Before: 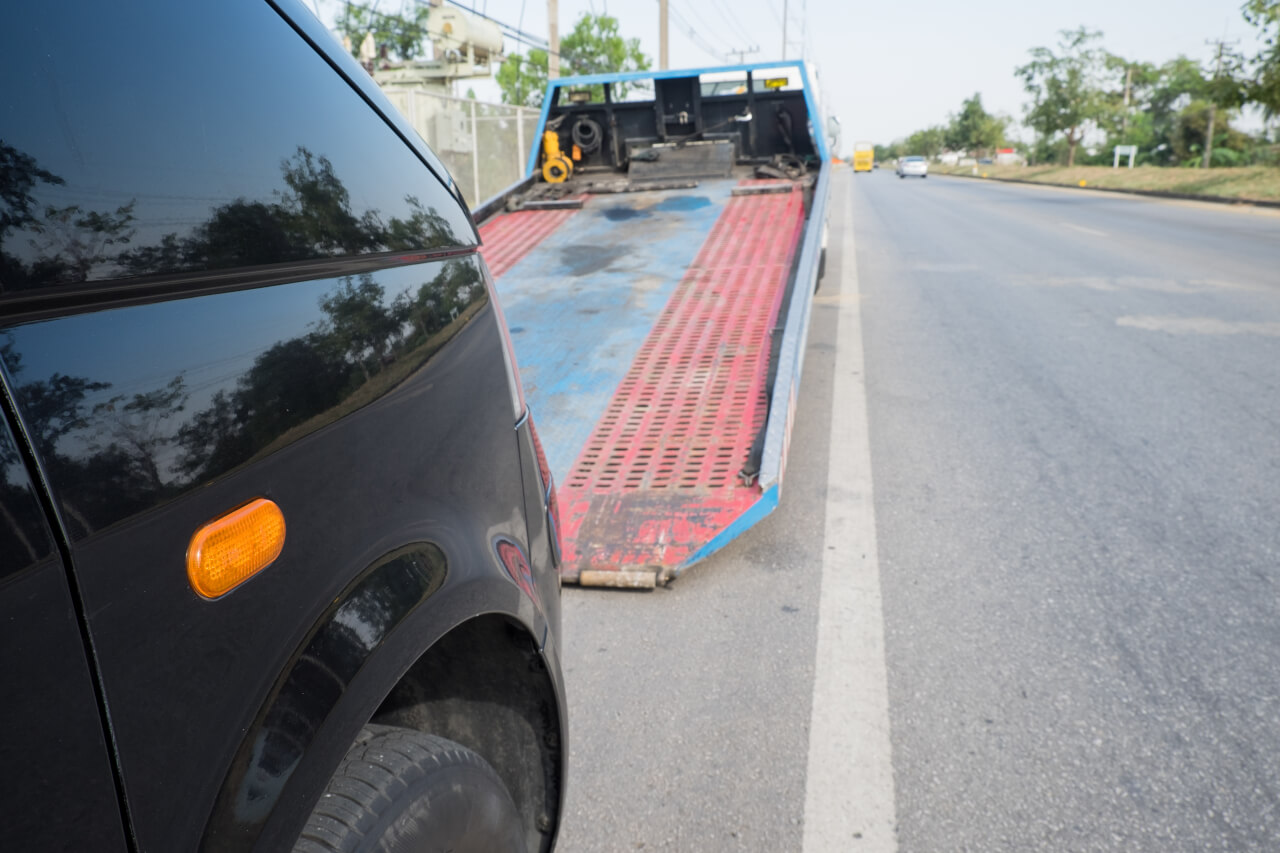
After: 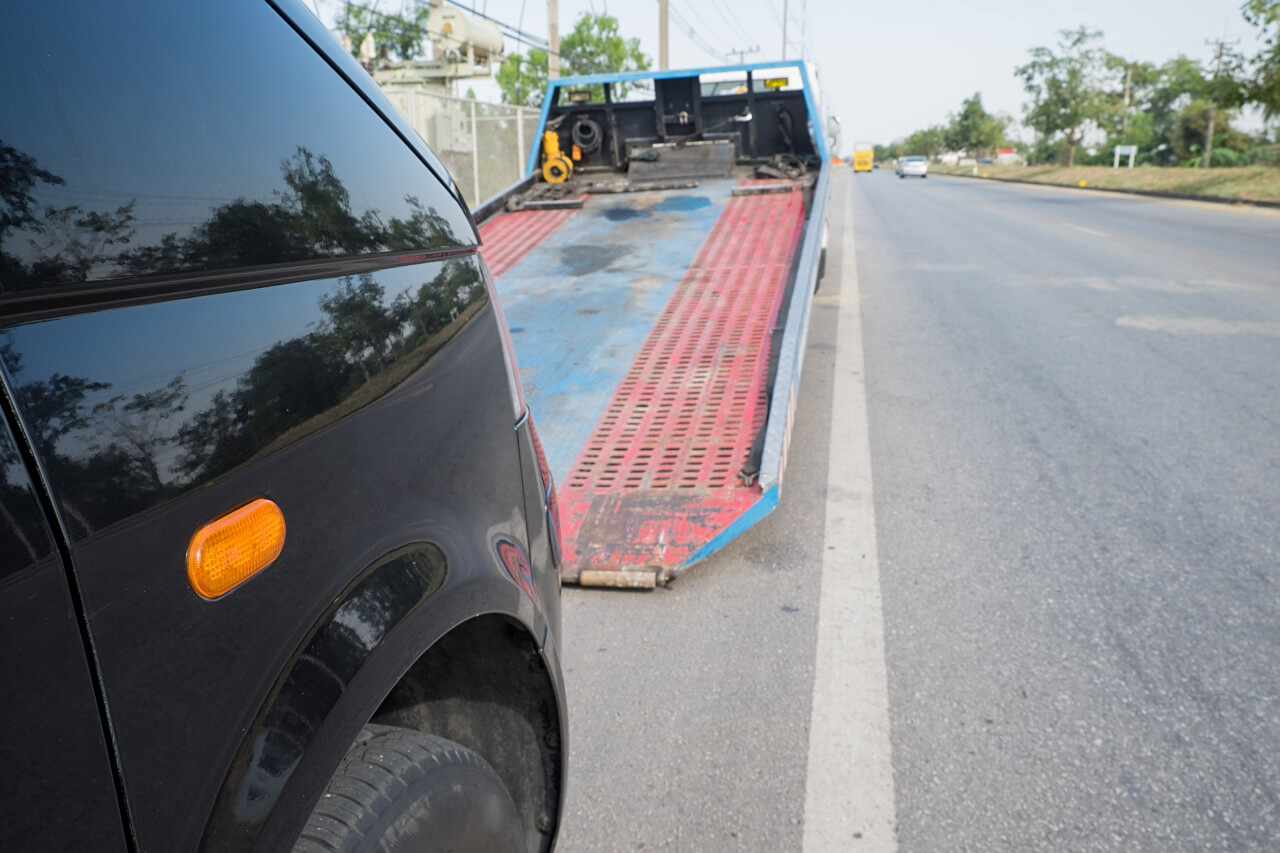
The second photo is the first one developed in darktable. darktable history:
sharpen: amount 0.214
shadows and highlights: shadows 25.19, highlights -26.53
